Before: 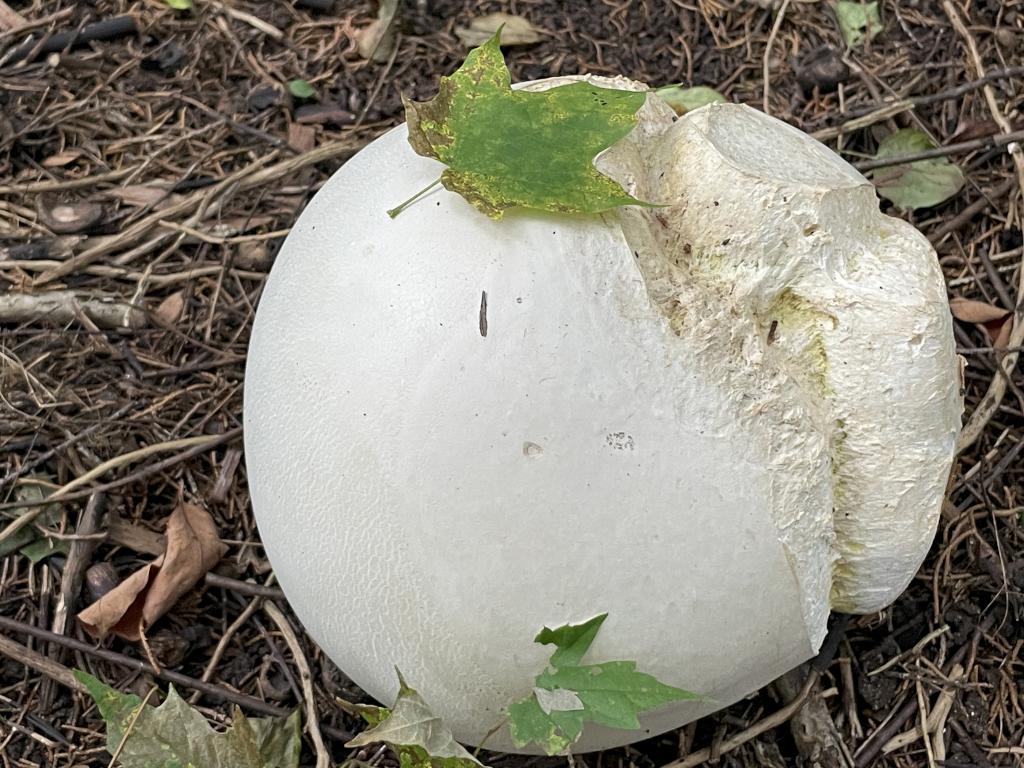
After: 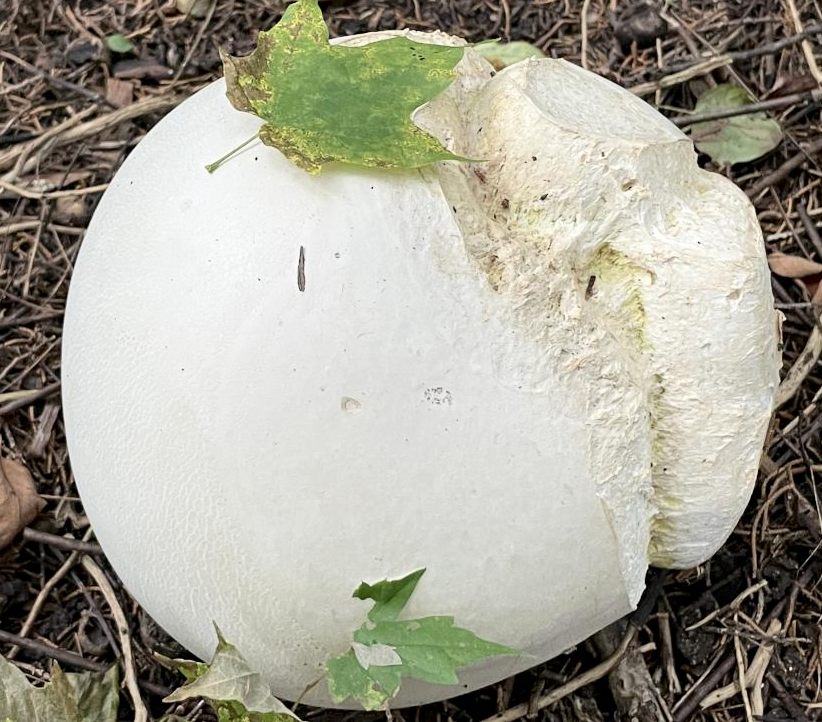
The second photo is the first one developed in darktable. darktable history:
crop and rotate: left 17.87%, top 5.956%, right 1.854%
tone curve: curves: ch0 [(0, 0) (0.004, 0.001) (0.133, 0.112) (0.325, 0.362) (0.832, 0.893) (1, 1)], color space Lab, independent channels, preserve colors none
